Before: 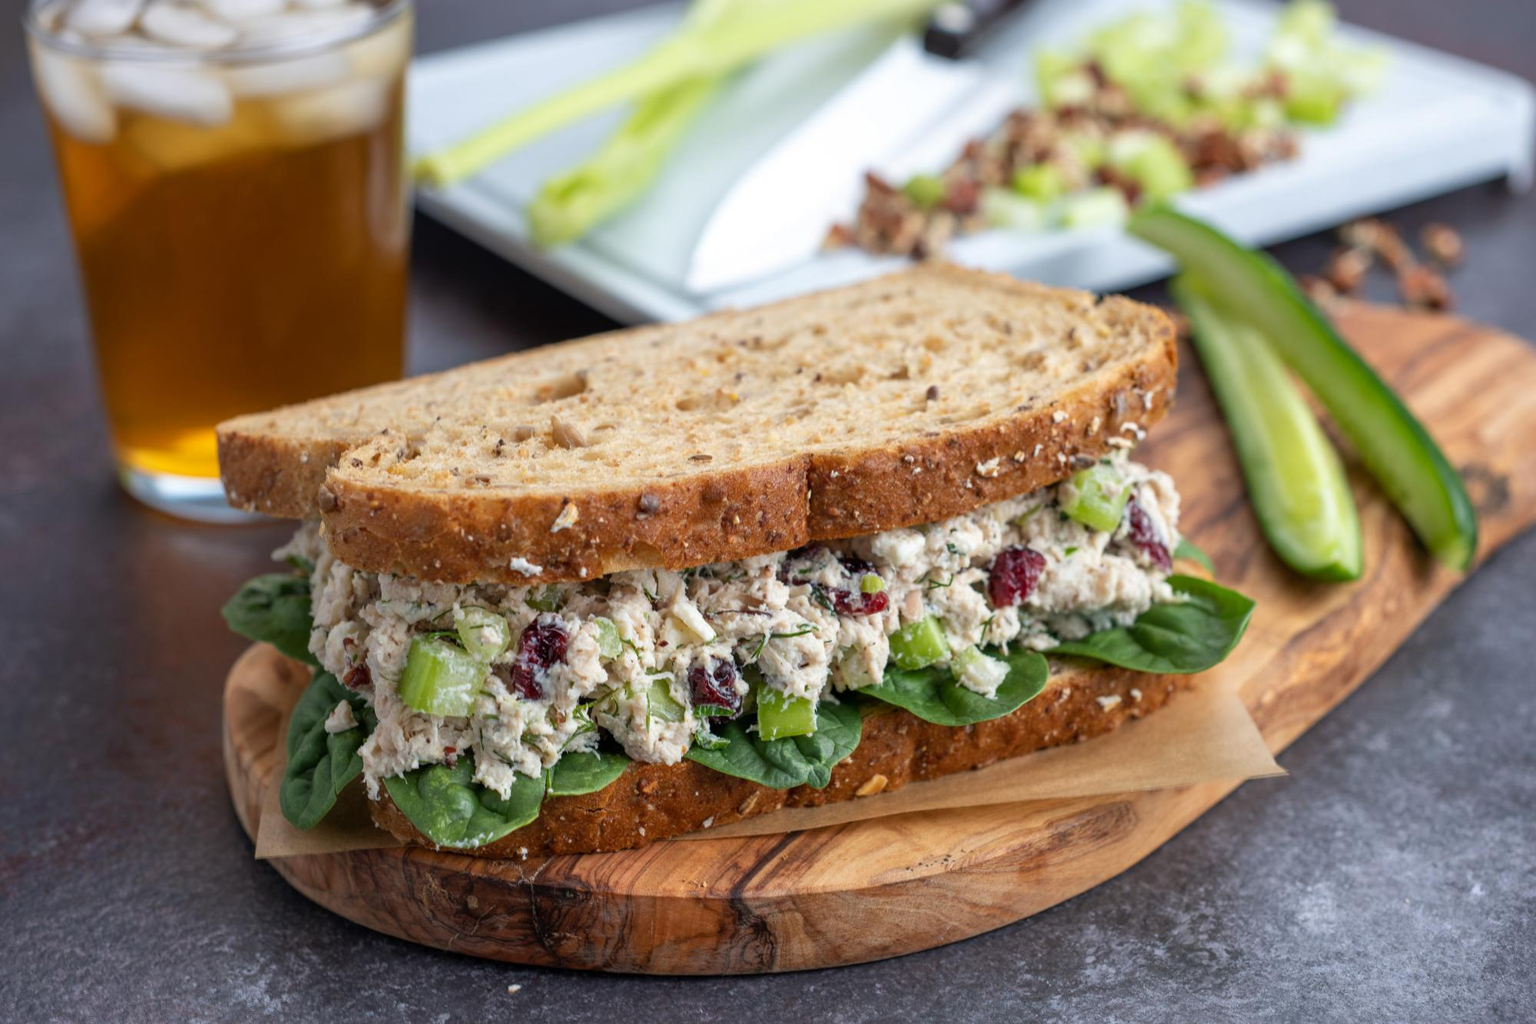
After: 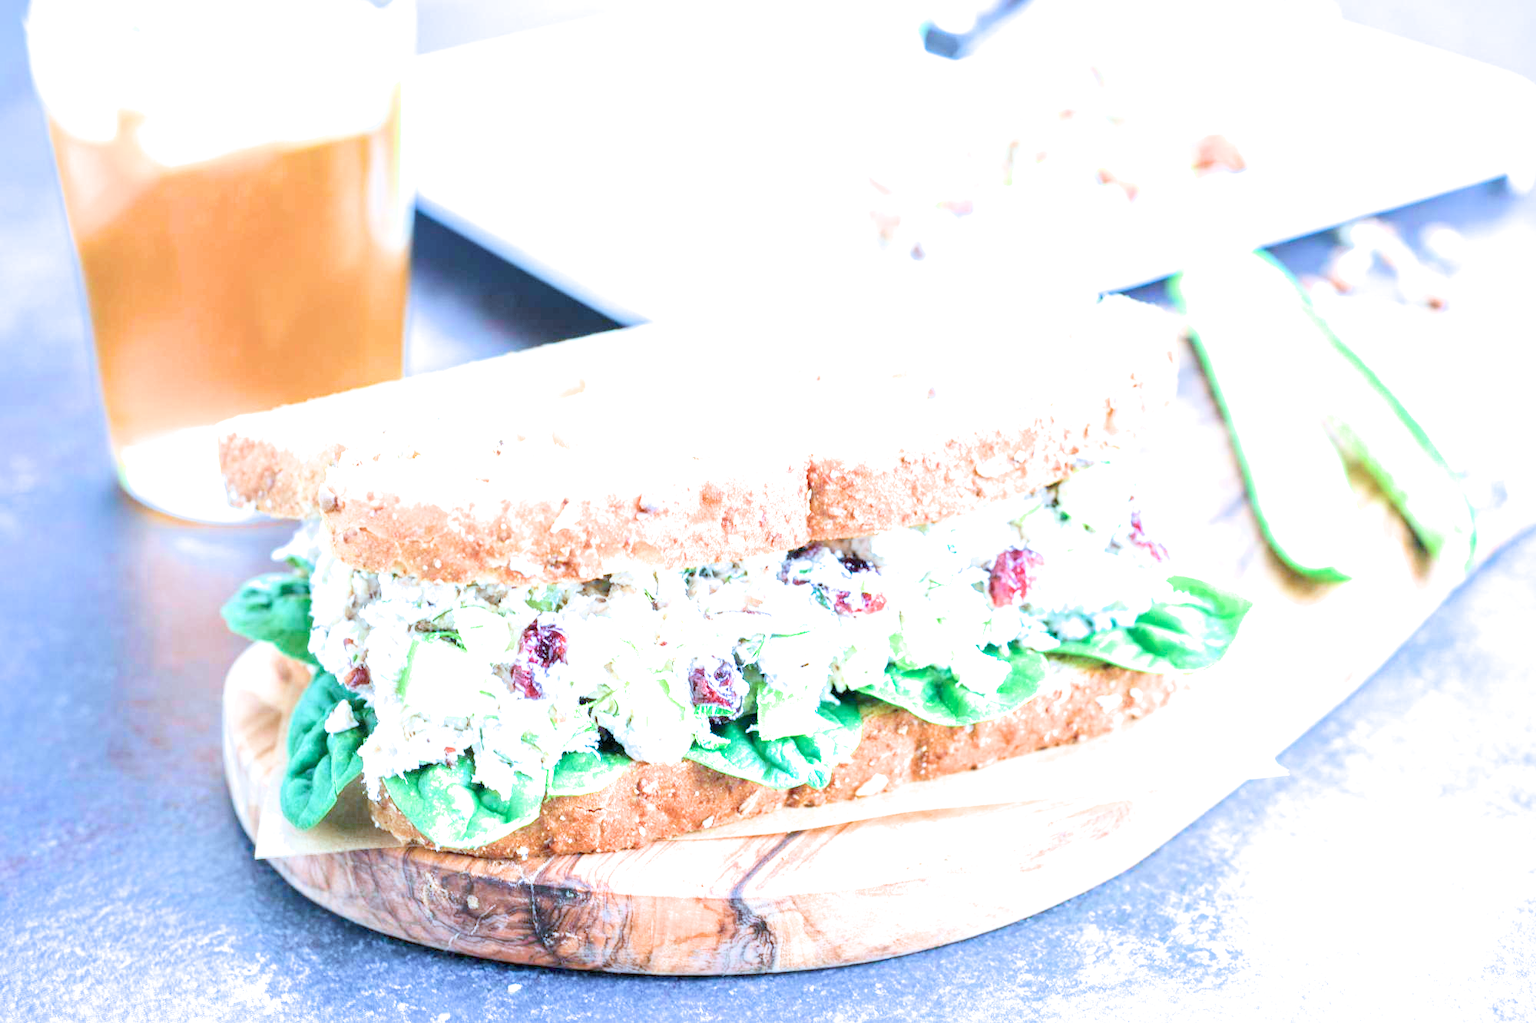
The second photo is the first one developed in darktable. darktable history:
color calibration "scene-referred default": illuminant custom, x 0.432, y 0.395, temperature 3098 K
filmic rgb "scene-referred default": black relative exposure -8.15 EV, white relative exposure 3.76 EV, hardness 4.46
exposure: black level correction 0, exposure 4 EV, compensate exposure bias true, compensate highlight preservation false
